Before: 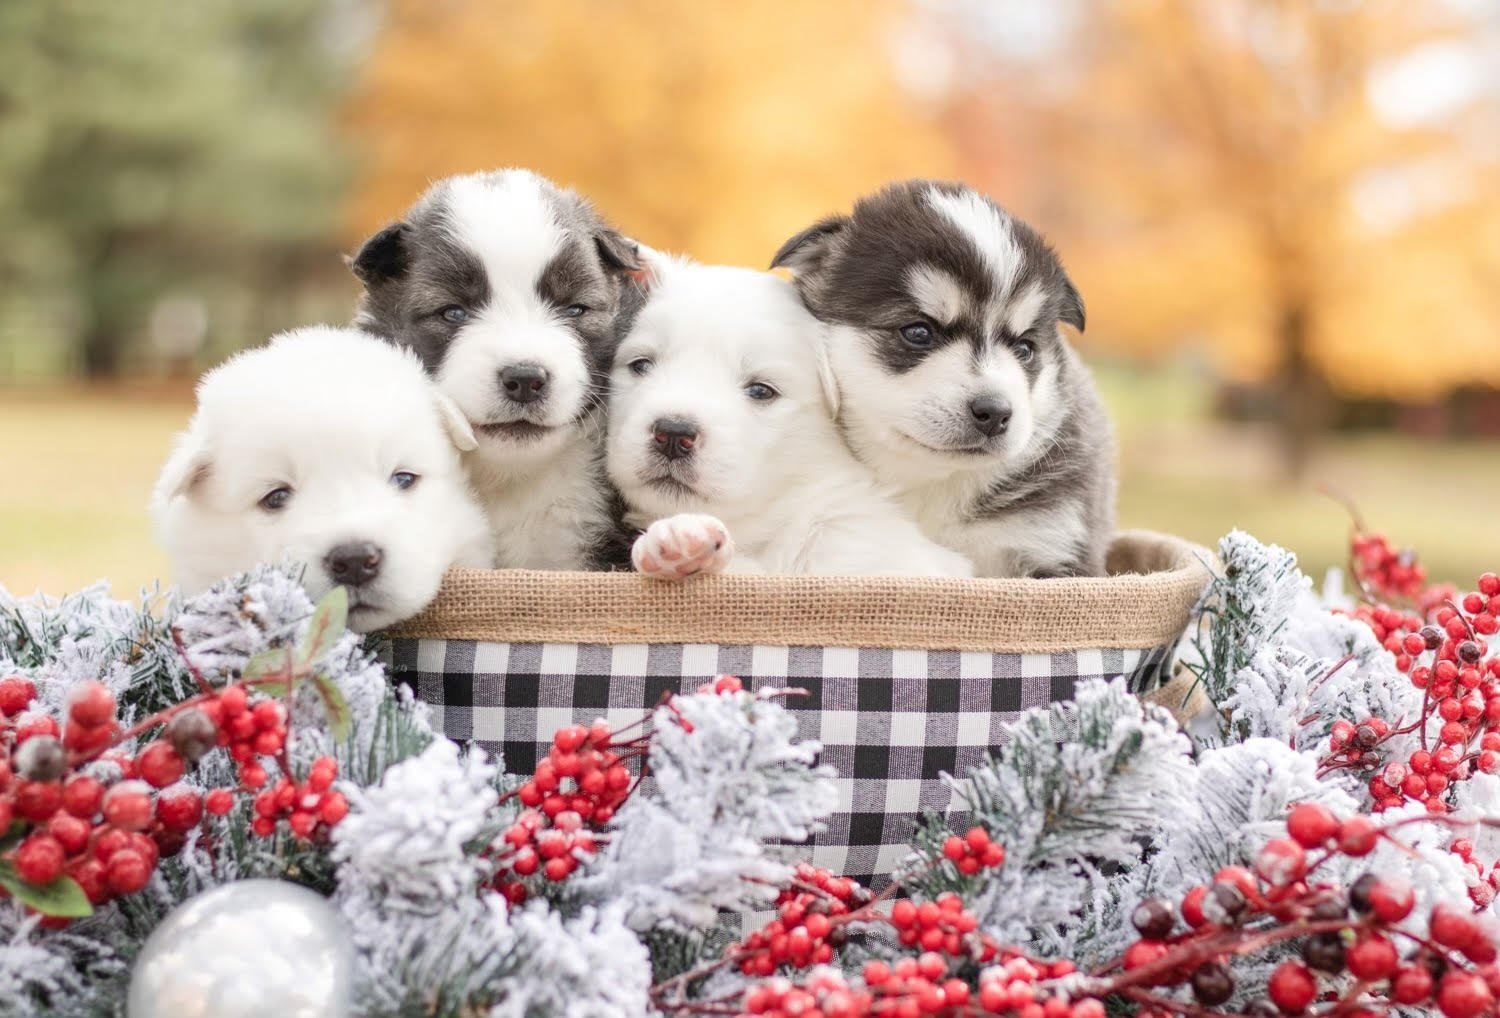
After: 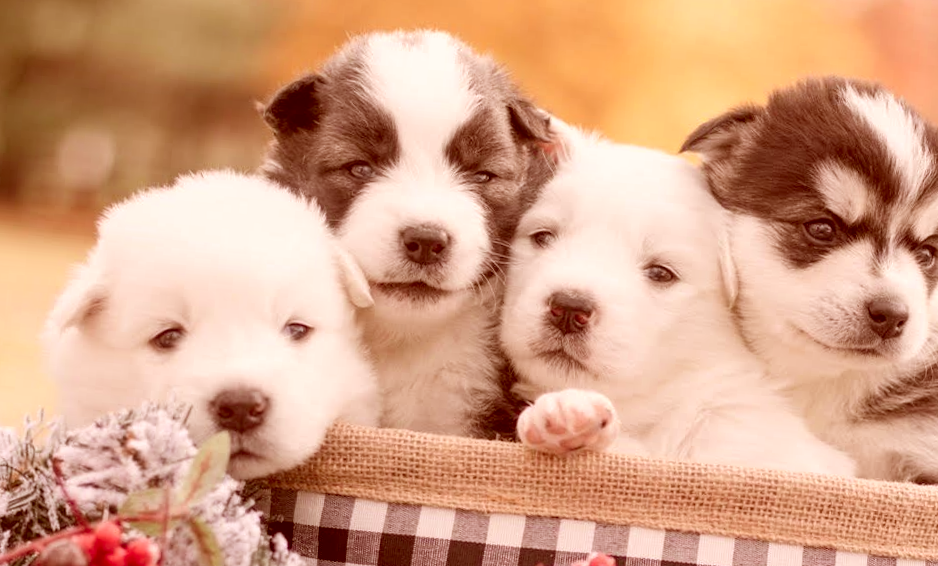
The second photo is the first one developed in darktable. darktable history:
crop and rotate: angle -4.99°, left 2.122%, top 6.945%, right 27.566%, bottom 30.519%
color correction: highlights a* 9.03, highlights b* 8.71, shadows a* 40, shadows b* 40, saturation 0.8
